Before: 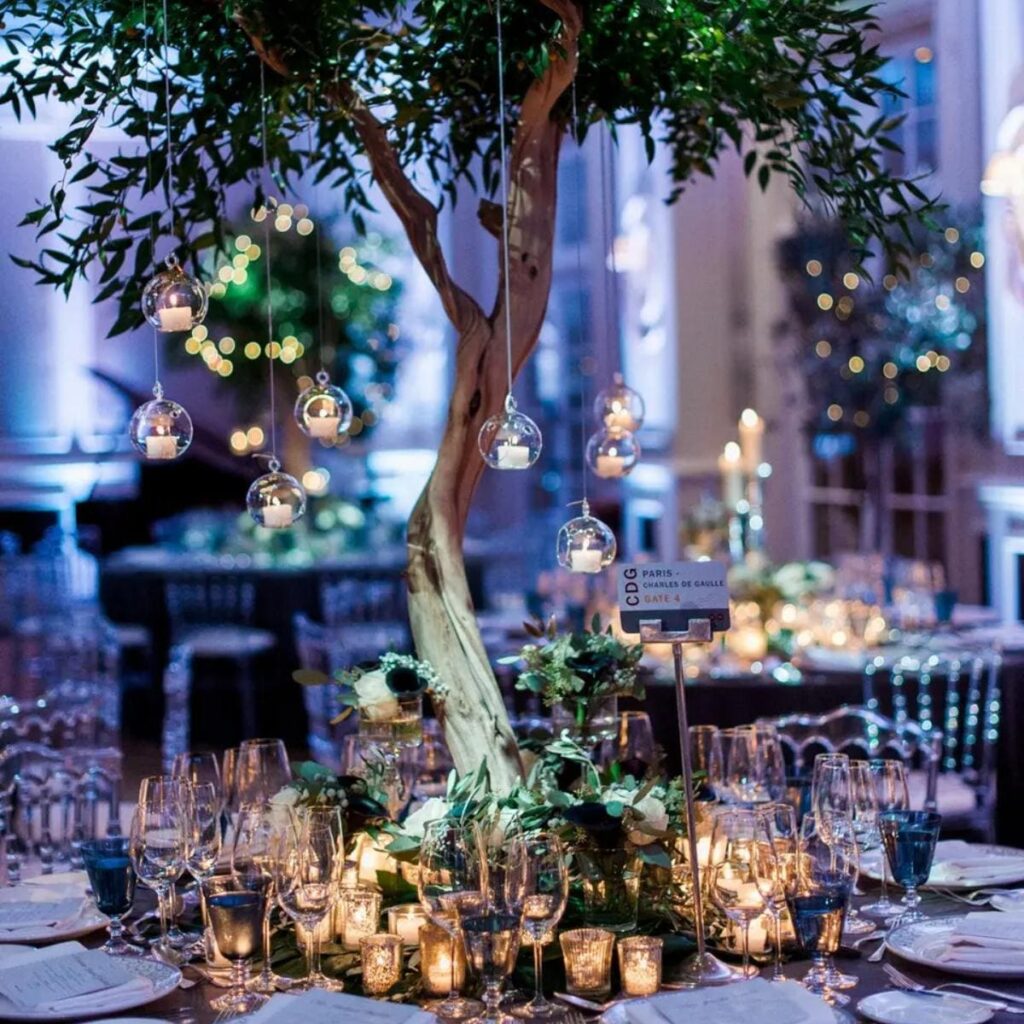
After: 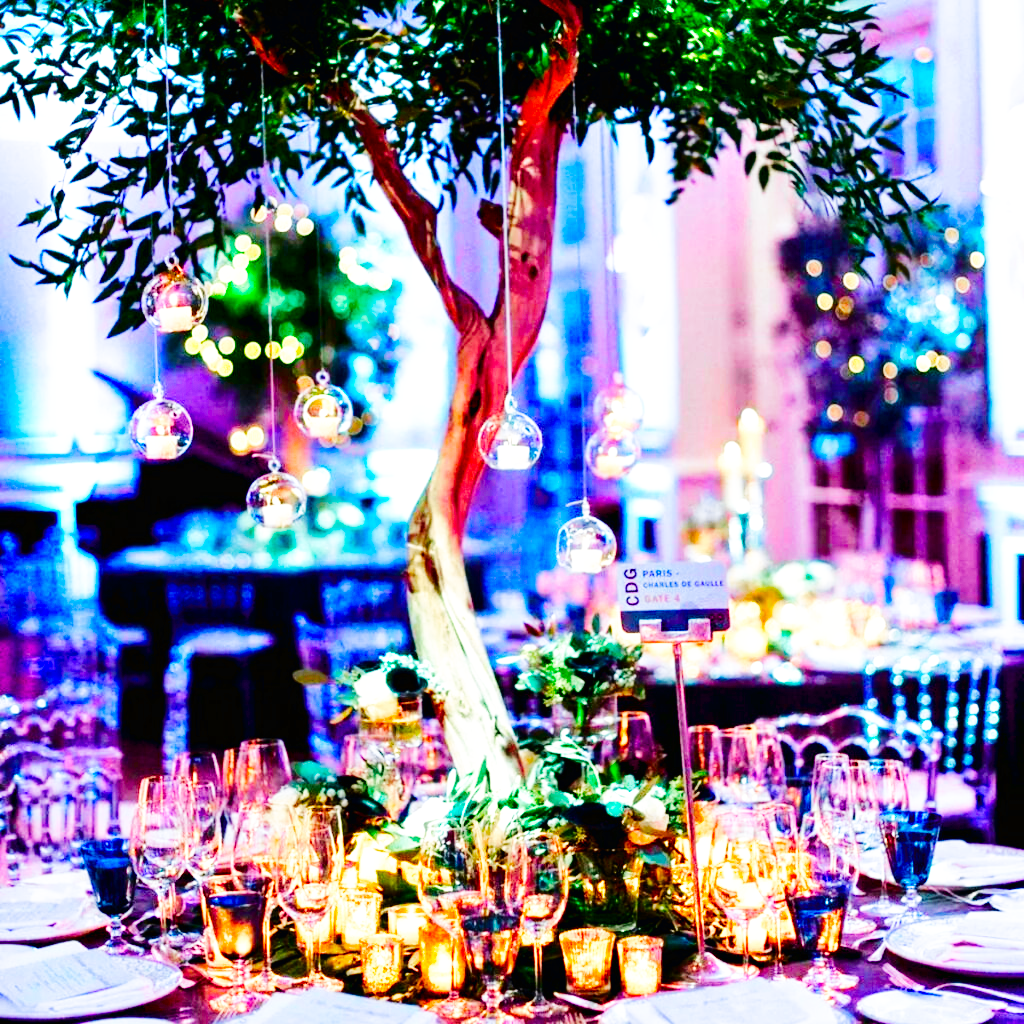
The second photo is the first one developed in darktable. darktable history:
base curve: curves: ch0 [(0, 0.003) (0.001, 0.002) (0.006, 0.004) (0.02, 0.022) (0.048, 0.086) (0.094, 0.234) (0.162, 0.431) (0.258, 0.629) (0.385, 0.8) (0.548, 0.918) (0.751, 0.988) (1, 1)], preserve colors none
tone curve: curves: ch0 [(0.003, 0) (0.066, 0.031) (0.163, 0.112) (0.264, 0.238) (0.395, 0.421) (0.517, 0.56) (0.684, 0.734) (0.791, 0.814) (1, 1)]; ch1 [(0, 0) (0.164, 0.115) (0.337, 0.332) (0.39, 0.398) (0.464, 0.461) (0.501, 0.5) (0.507, 0.5) (0.534, 0.532) (0.577, 0.59) (0.652, 0.681) (0.733, 0.749) (0.811, 0.796) (1, 1)]; ch2 [(0, 0) (0.337, 0.382) (0.464, 0.476) (0.501, 0.502) (0.527, 0.54) (0.551, 0.565) (0.6, 0.59) (0.687, 0.675) (1, 1)], color space Lab, independent channels, preserve colors none
color balance rgb: linear chroma grading › shadows -2.2%, linear chroma grading › highlights -15%, linear chroma grading › global chroma -10%, linear chroma grading › mid-tones -10%, perceptual saturation grading › global saturation 45%, perceptual saturation grading › highlights -50%, perceptual saturation grading › shadows 30%, perceptual brilliance grading › global brilliance 18%, global vibrance 45%
color correction: saturation 1.32
